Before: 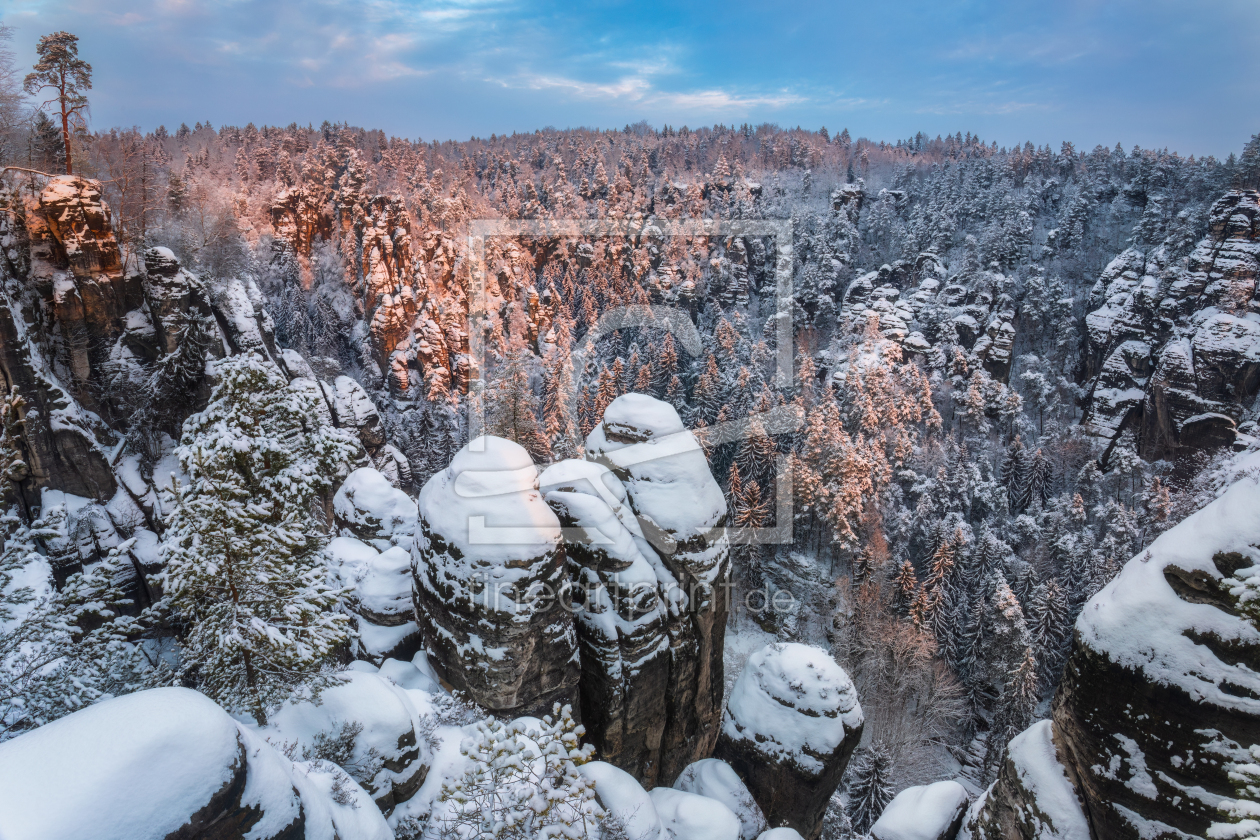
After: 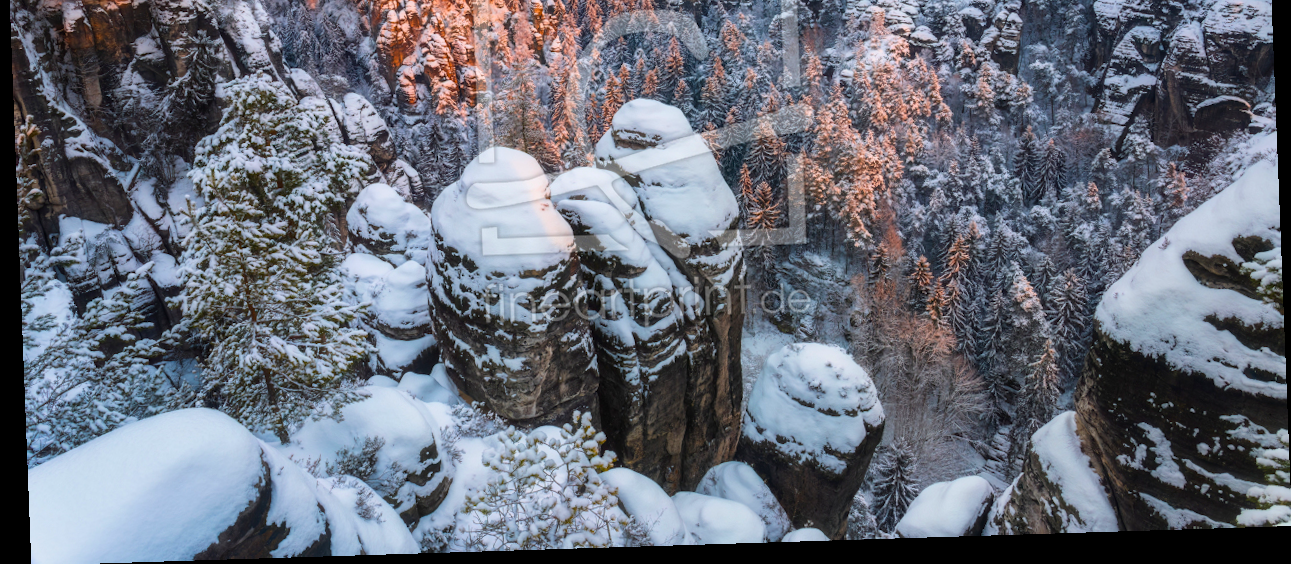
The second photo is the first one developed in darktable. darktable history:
color balance rgb: perceptual saturation grading › global saturation 30%, global vibrance 20%
rotate and perspective: rotation -2.22°, lens shift (horizontal) -0.022, automatic cropping off
crop and rotate: top 36.435%
